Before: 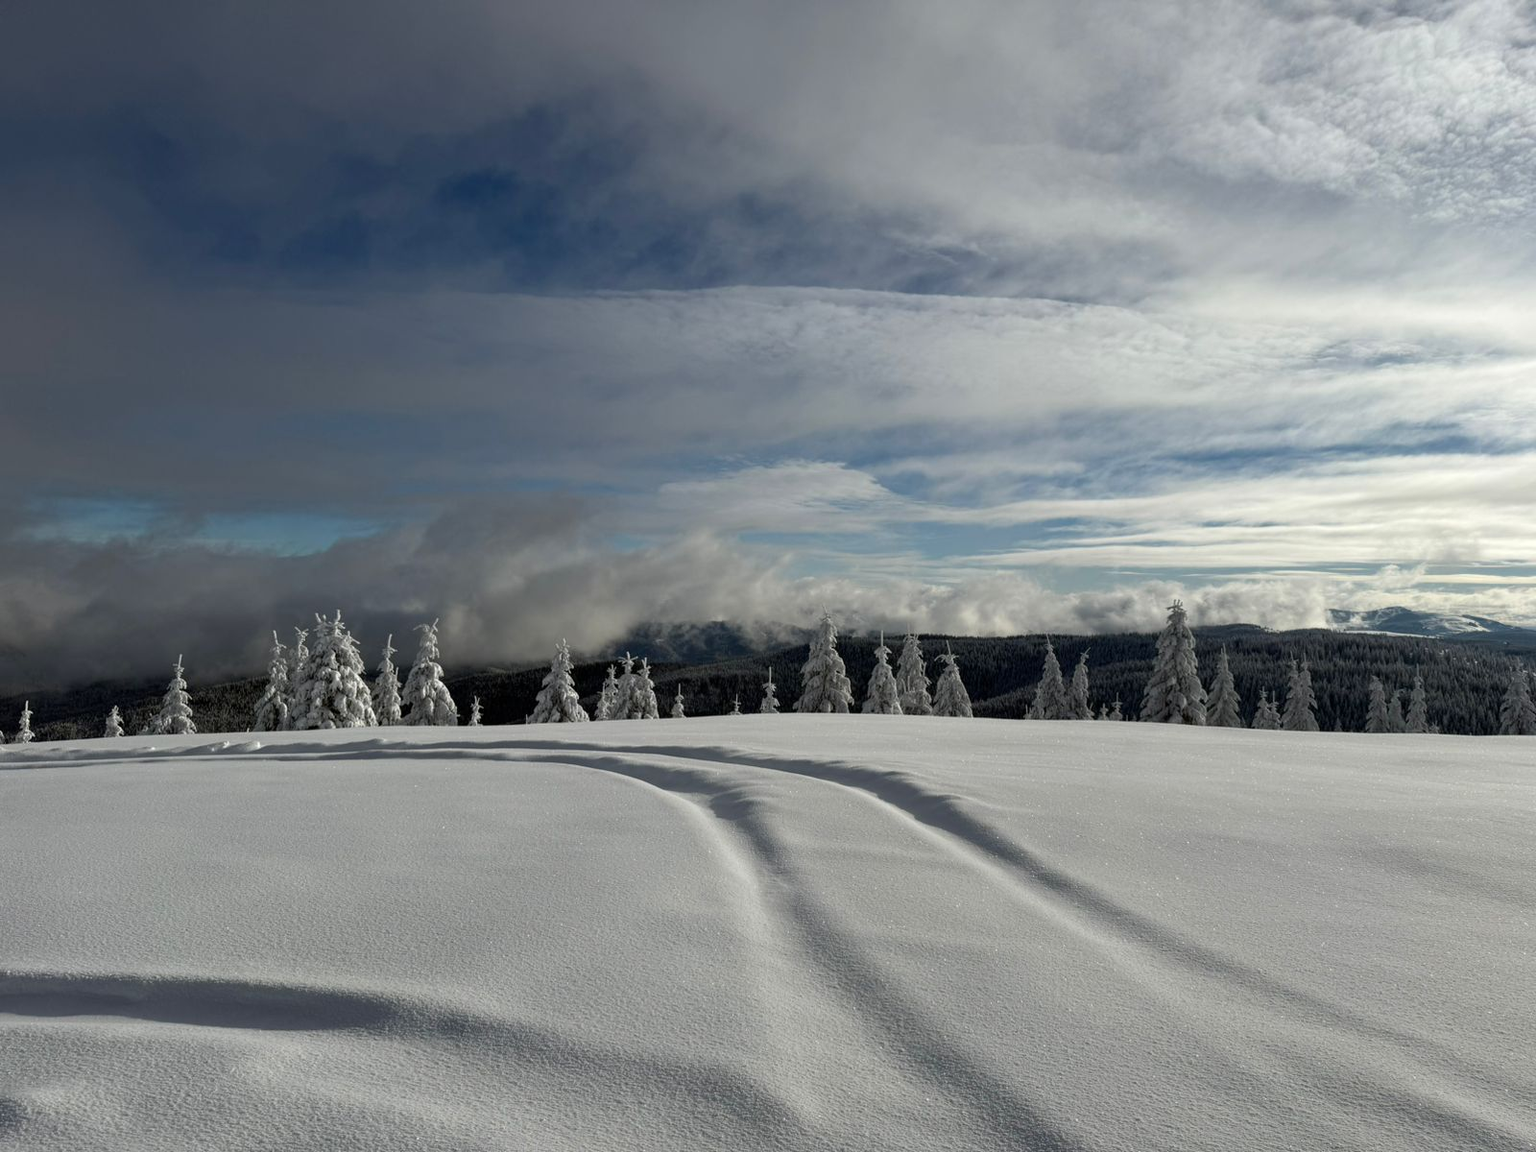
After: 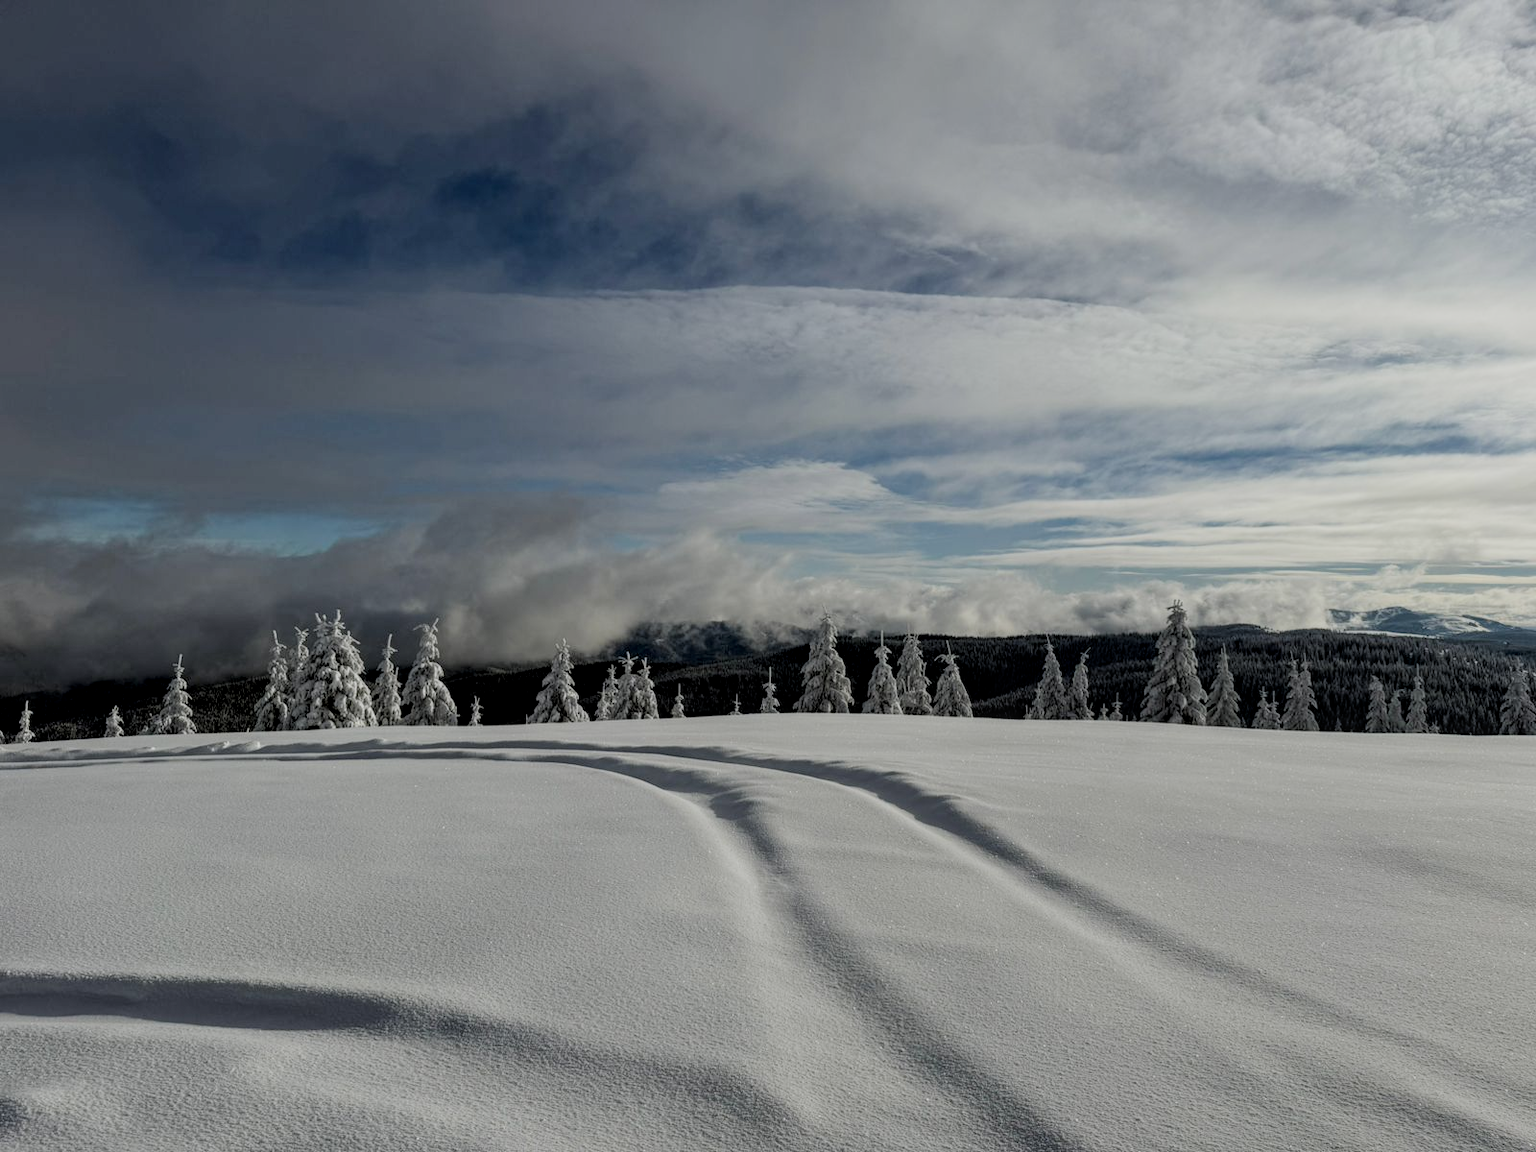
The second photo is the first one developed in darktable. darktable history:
local contrast: on, module defaults
filmic rgb: black relative exposure -7.17 EV, white relative exposure 5.37 EV, hardness 3.02
contrast brightness saturation: saturation -0.035
